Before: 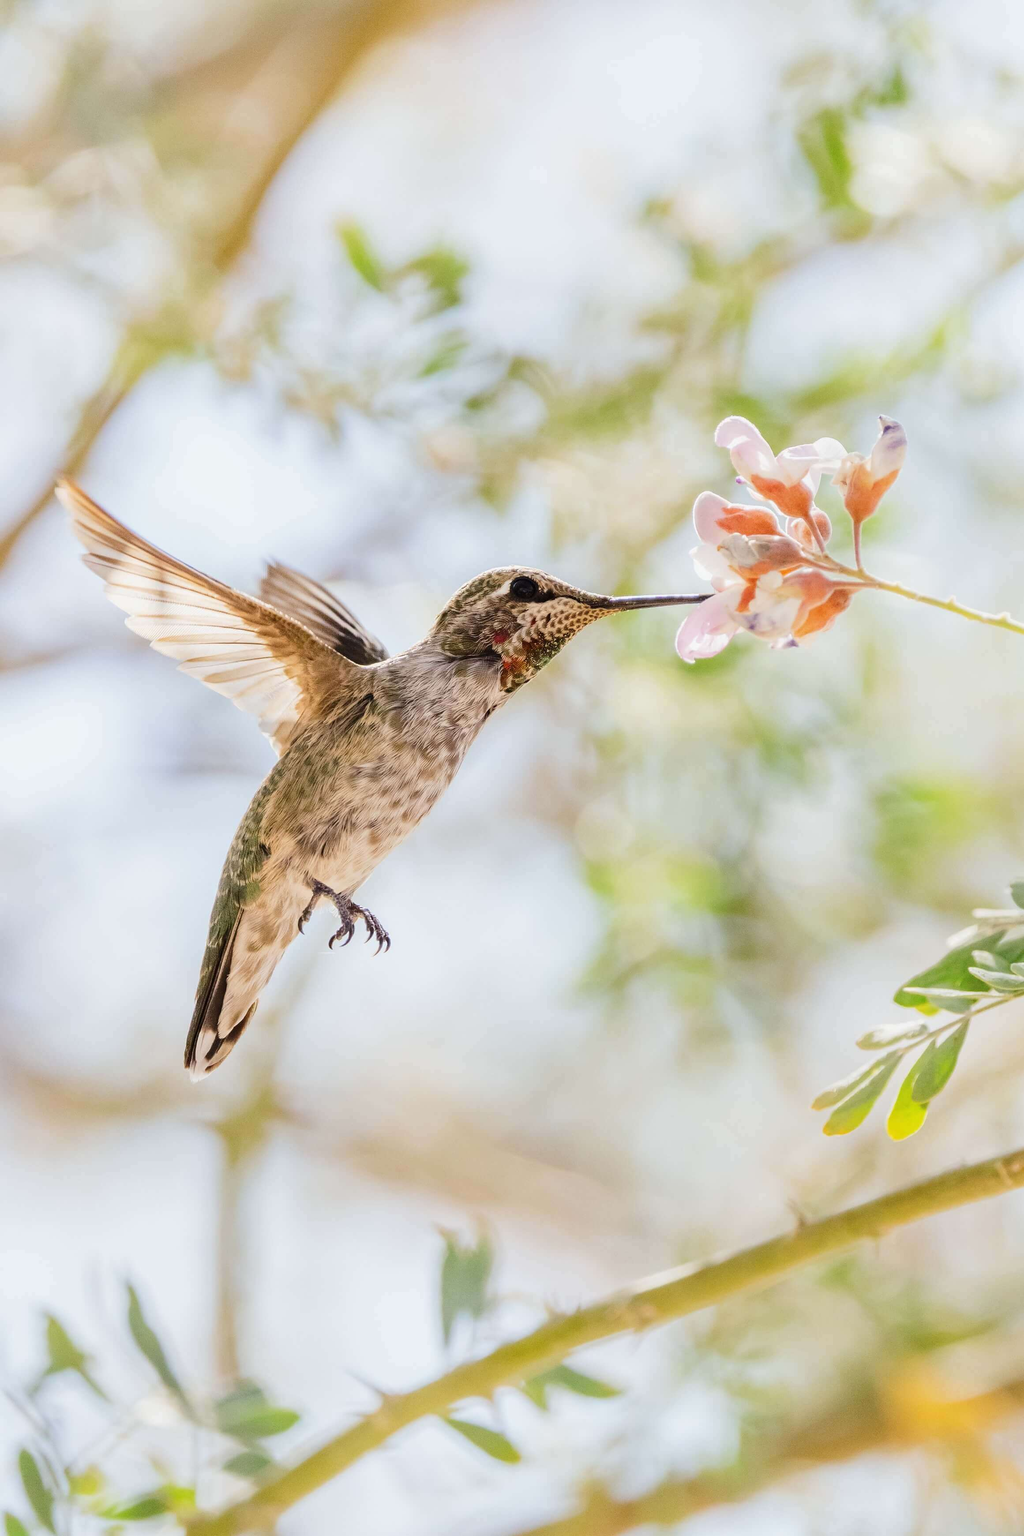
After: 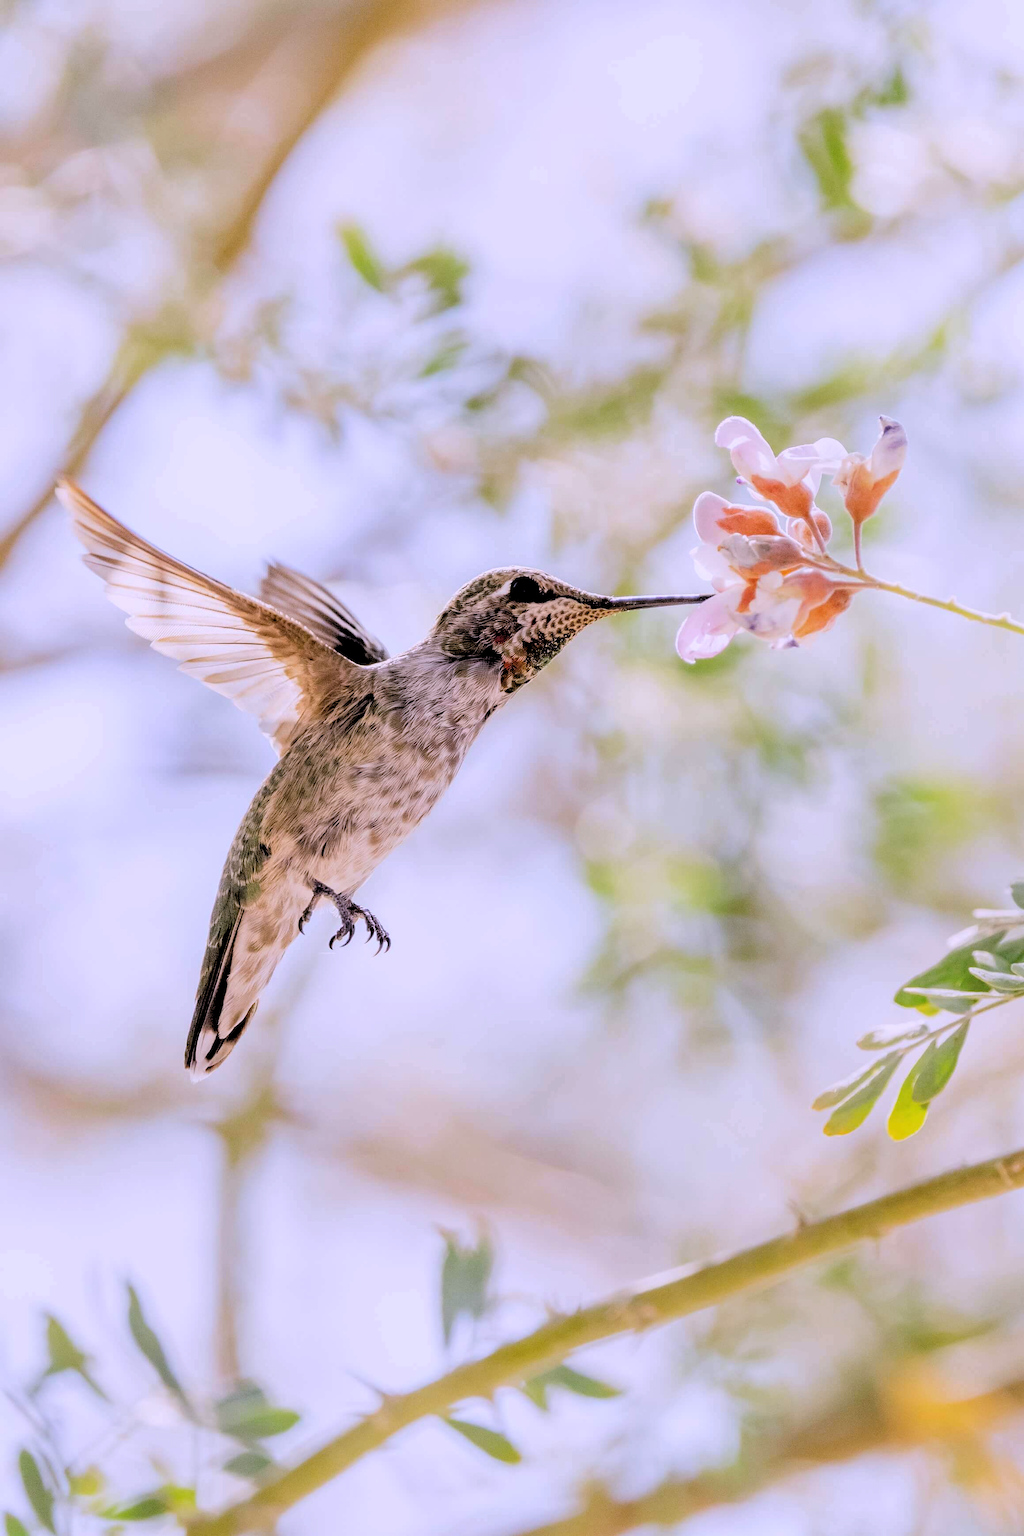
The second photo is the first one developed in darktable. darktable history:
exposure: exposure -0.36 EV, compensate highlight preservation false
white balance: red 1.042, blue 1.17
rgb levels: levels [[0.029, 0.461, 0.922], [0, 0.5, 1], [0, 0.5, 1]]
